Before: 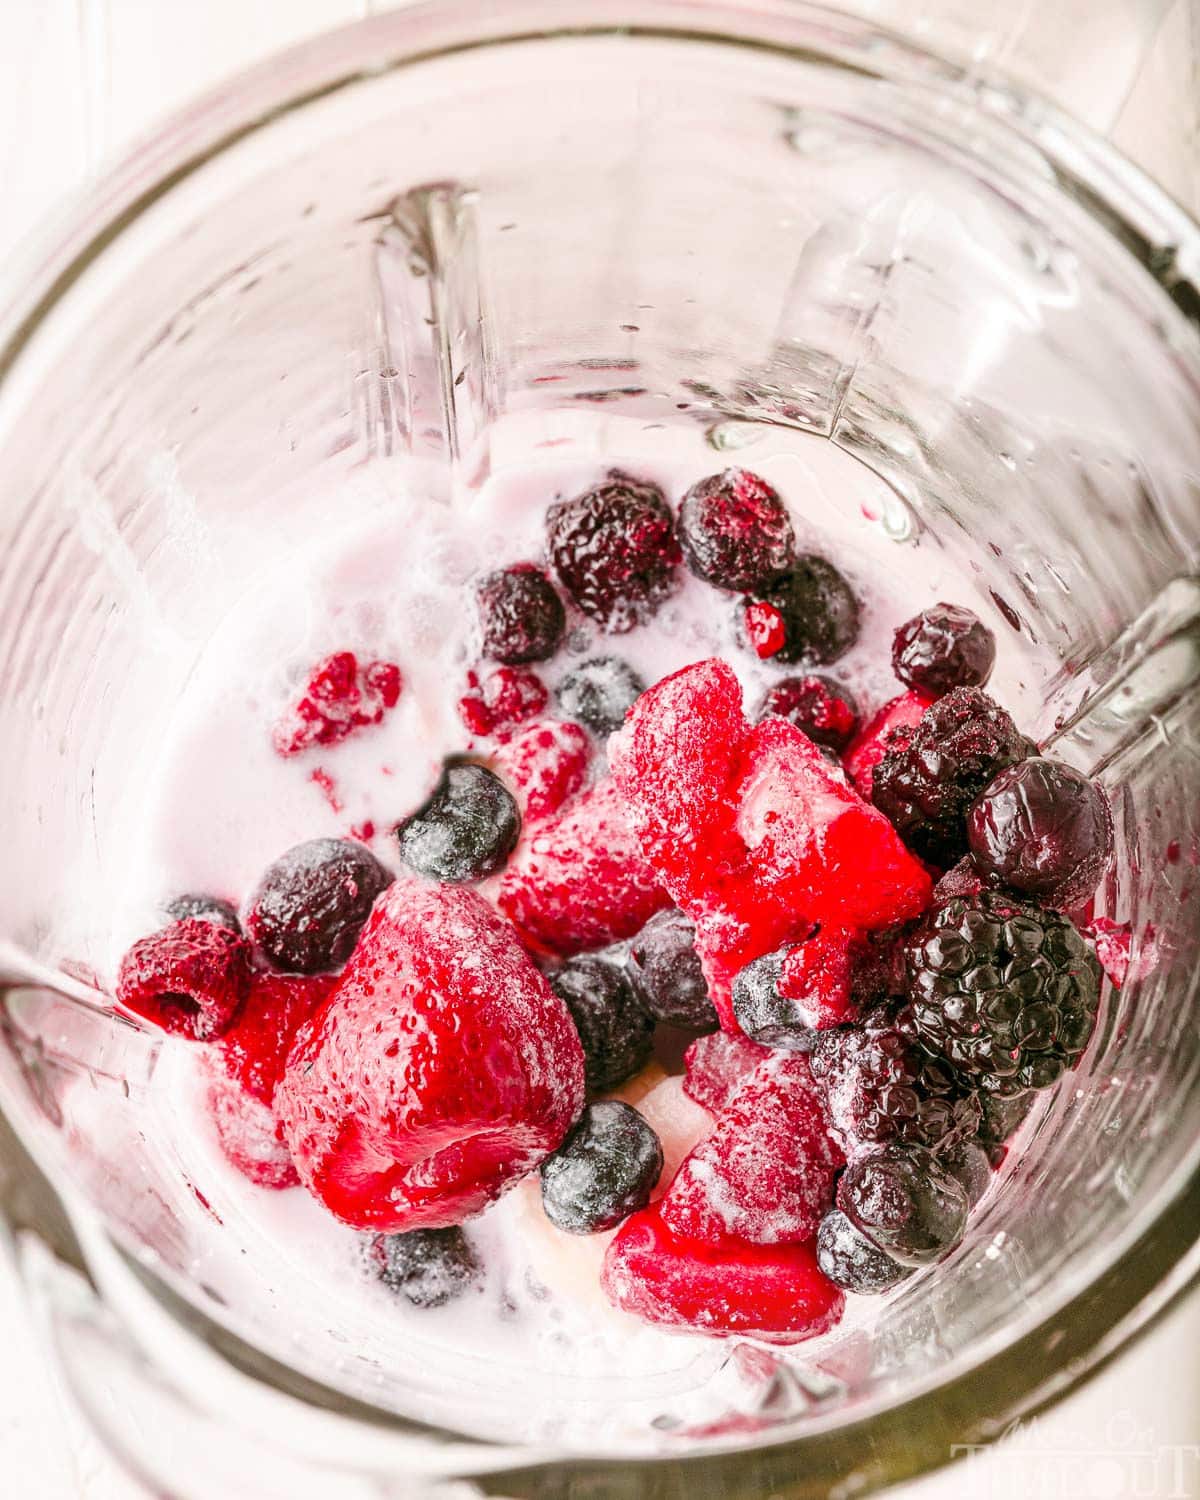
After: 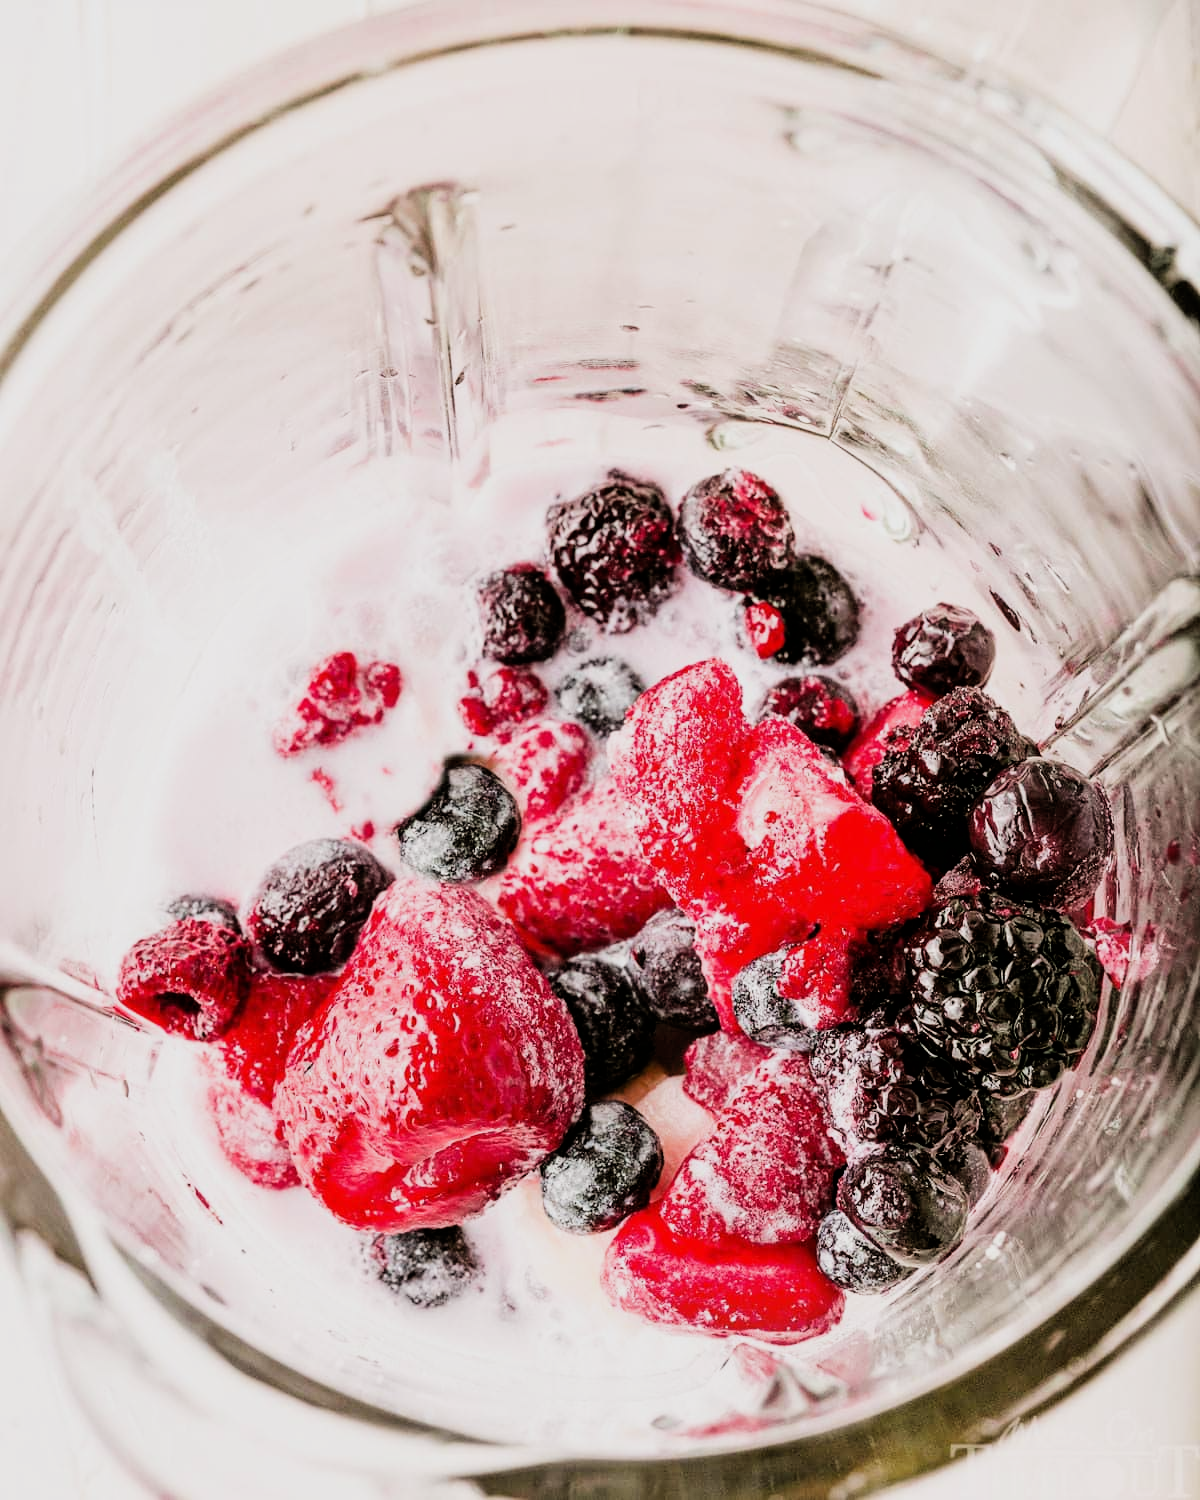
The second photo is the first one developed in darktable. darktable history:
filmic rgb: black relative exposure -5.06 EV, white relative exposure 3.96 EV, hardness 2.9, contrast 1.406, highlights saturation mix -29.61%
